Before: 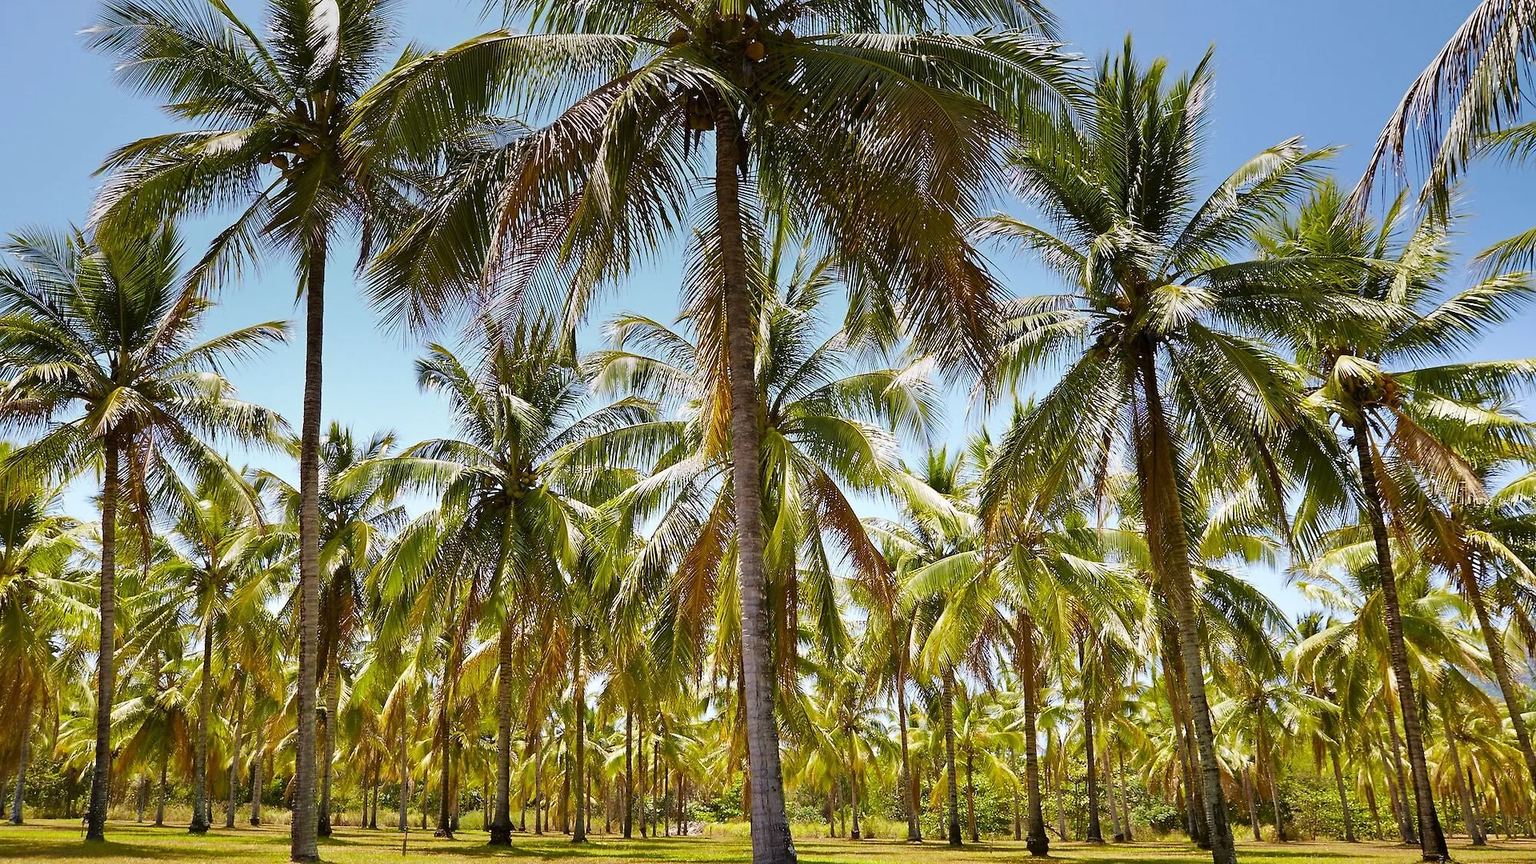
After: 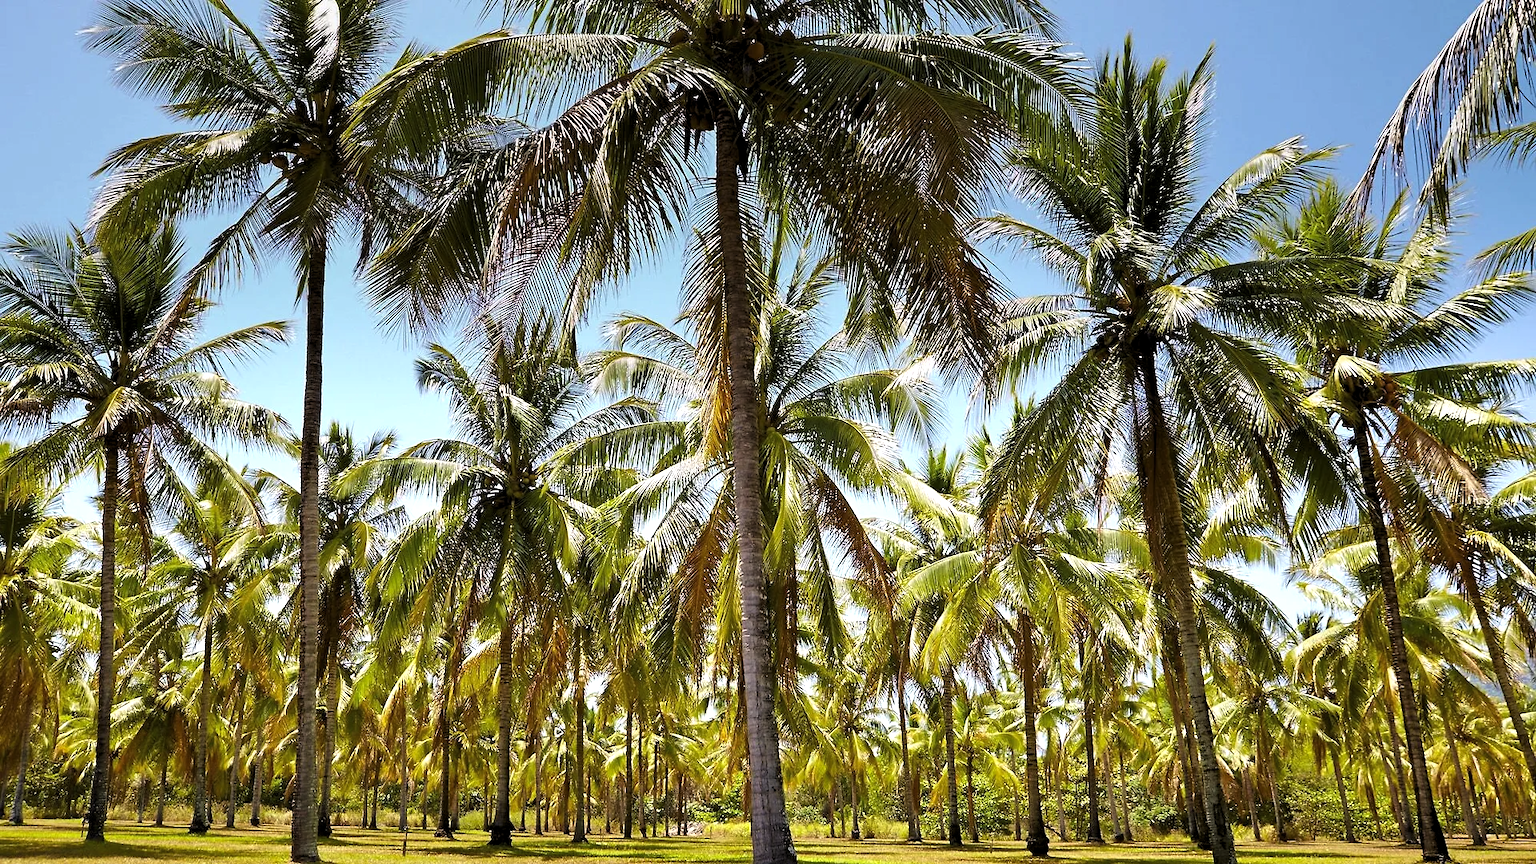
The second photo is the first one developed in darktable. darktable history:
levels: black 0.073%, levels [0.052, 0.496, 0.908]
